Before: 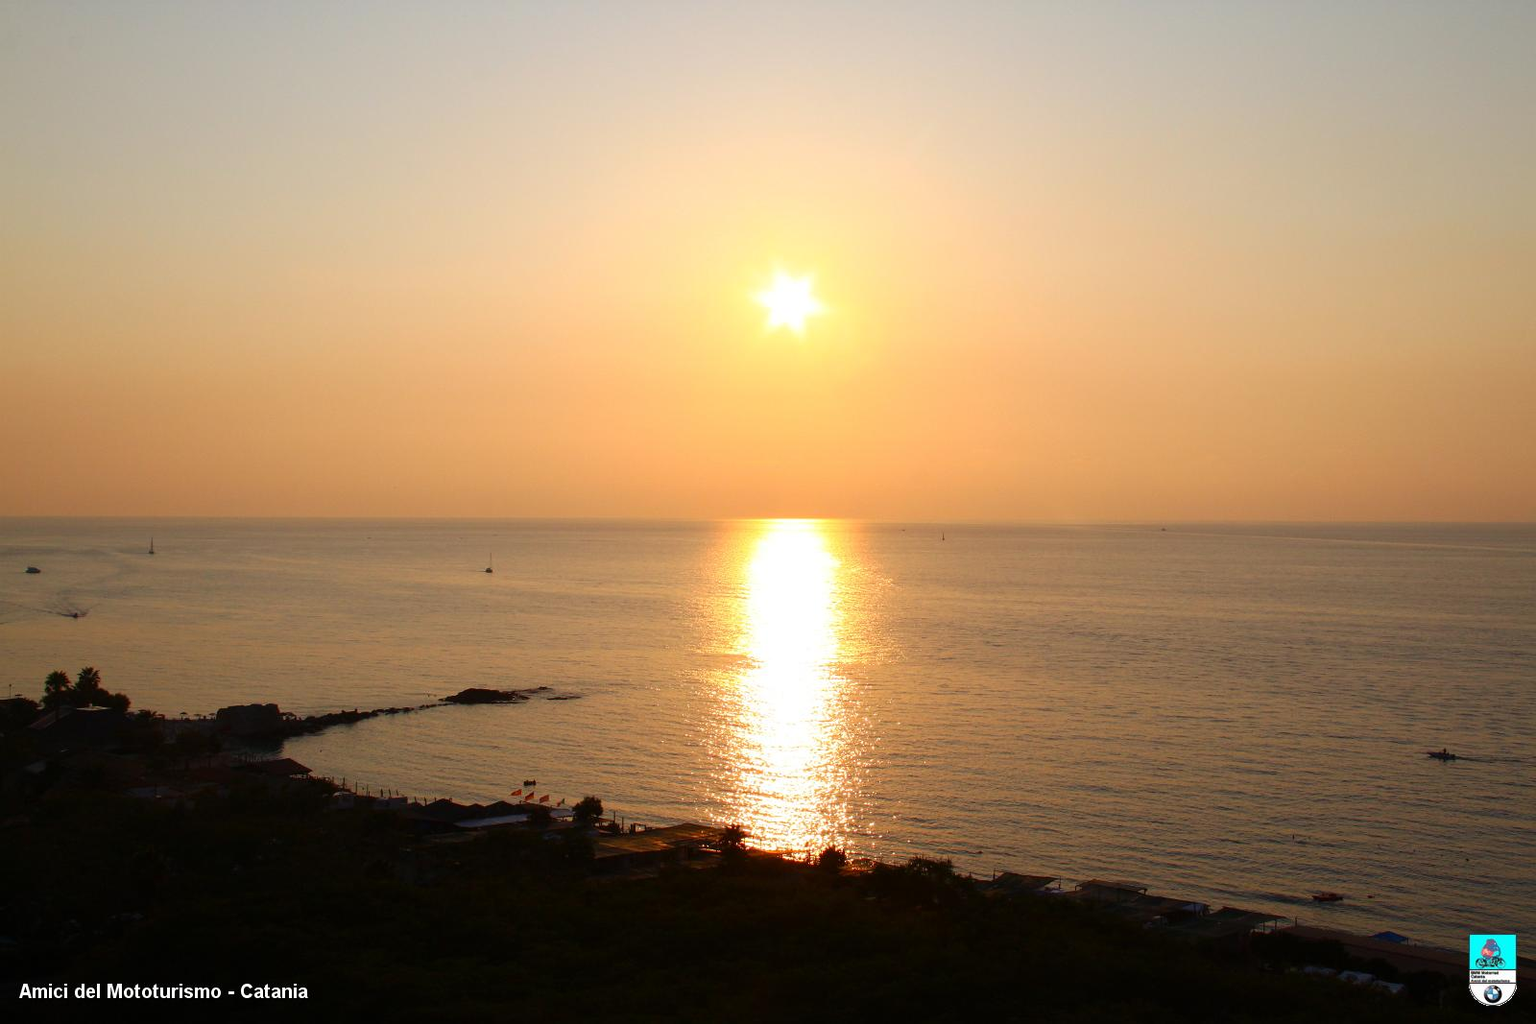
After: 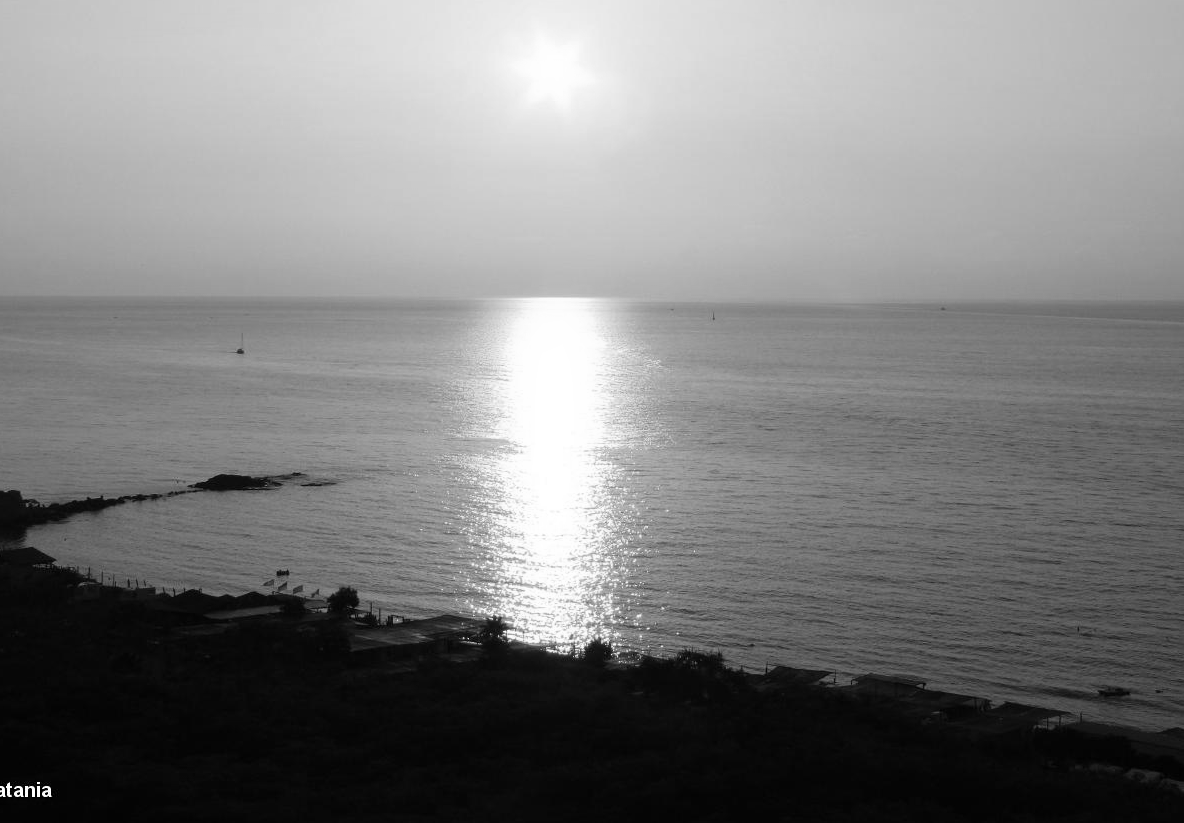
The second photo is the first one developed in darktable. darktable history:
monochrome: on, module defaults
crop: left 16.871%, top 22.857%, right 9.116%
